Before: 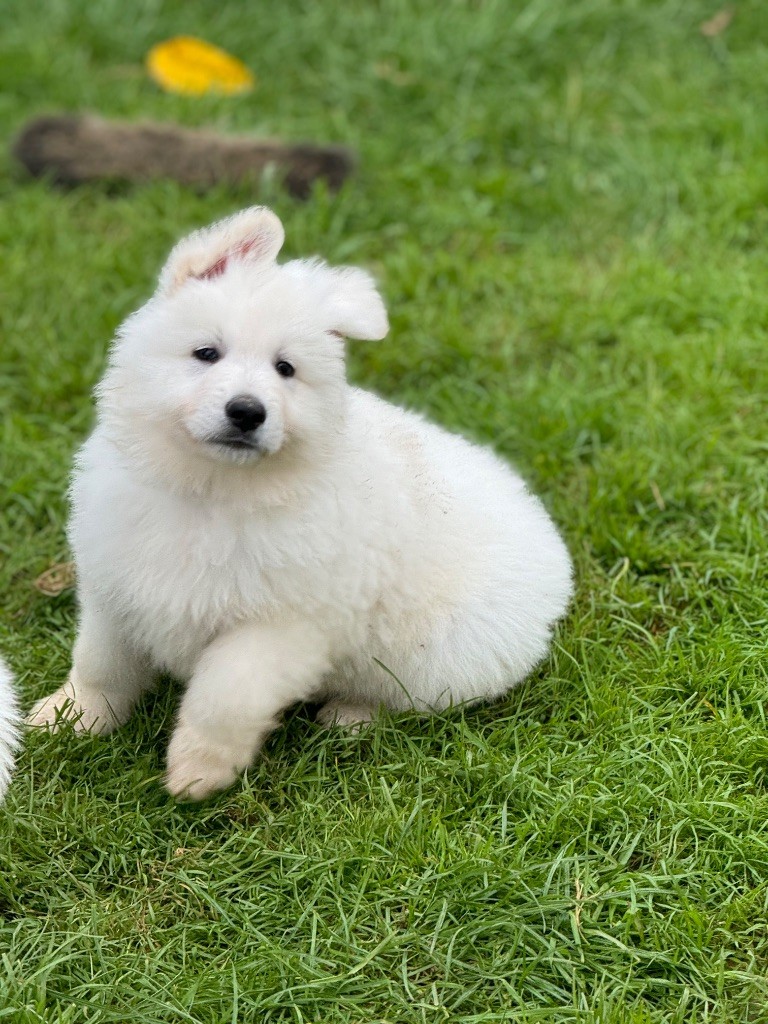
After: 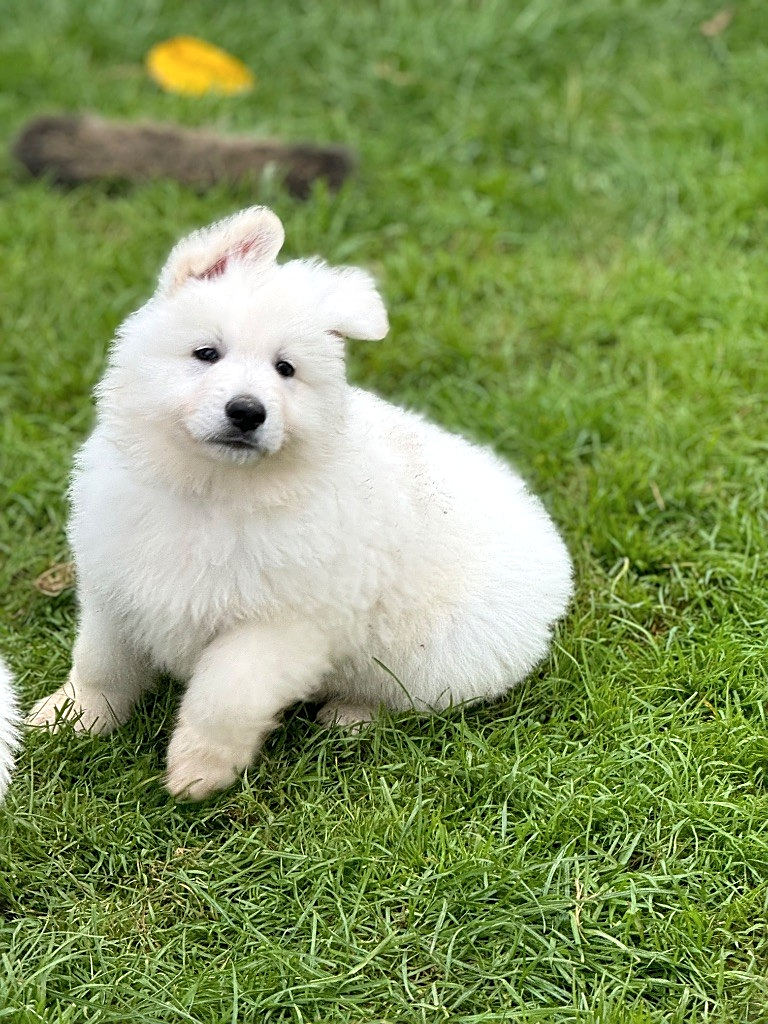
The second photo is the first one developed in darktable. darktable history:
tone equalizer: on, module defaults
sharpen: on, module defaults
shadows and highlights: radius 44.78, white point adjustment 6.64, compress 79.65%, highlights color adjustment 78.42%, soften with gaussian
